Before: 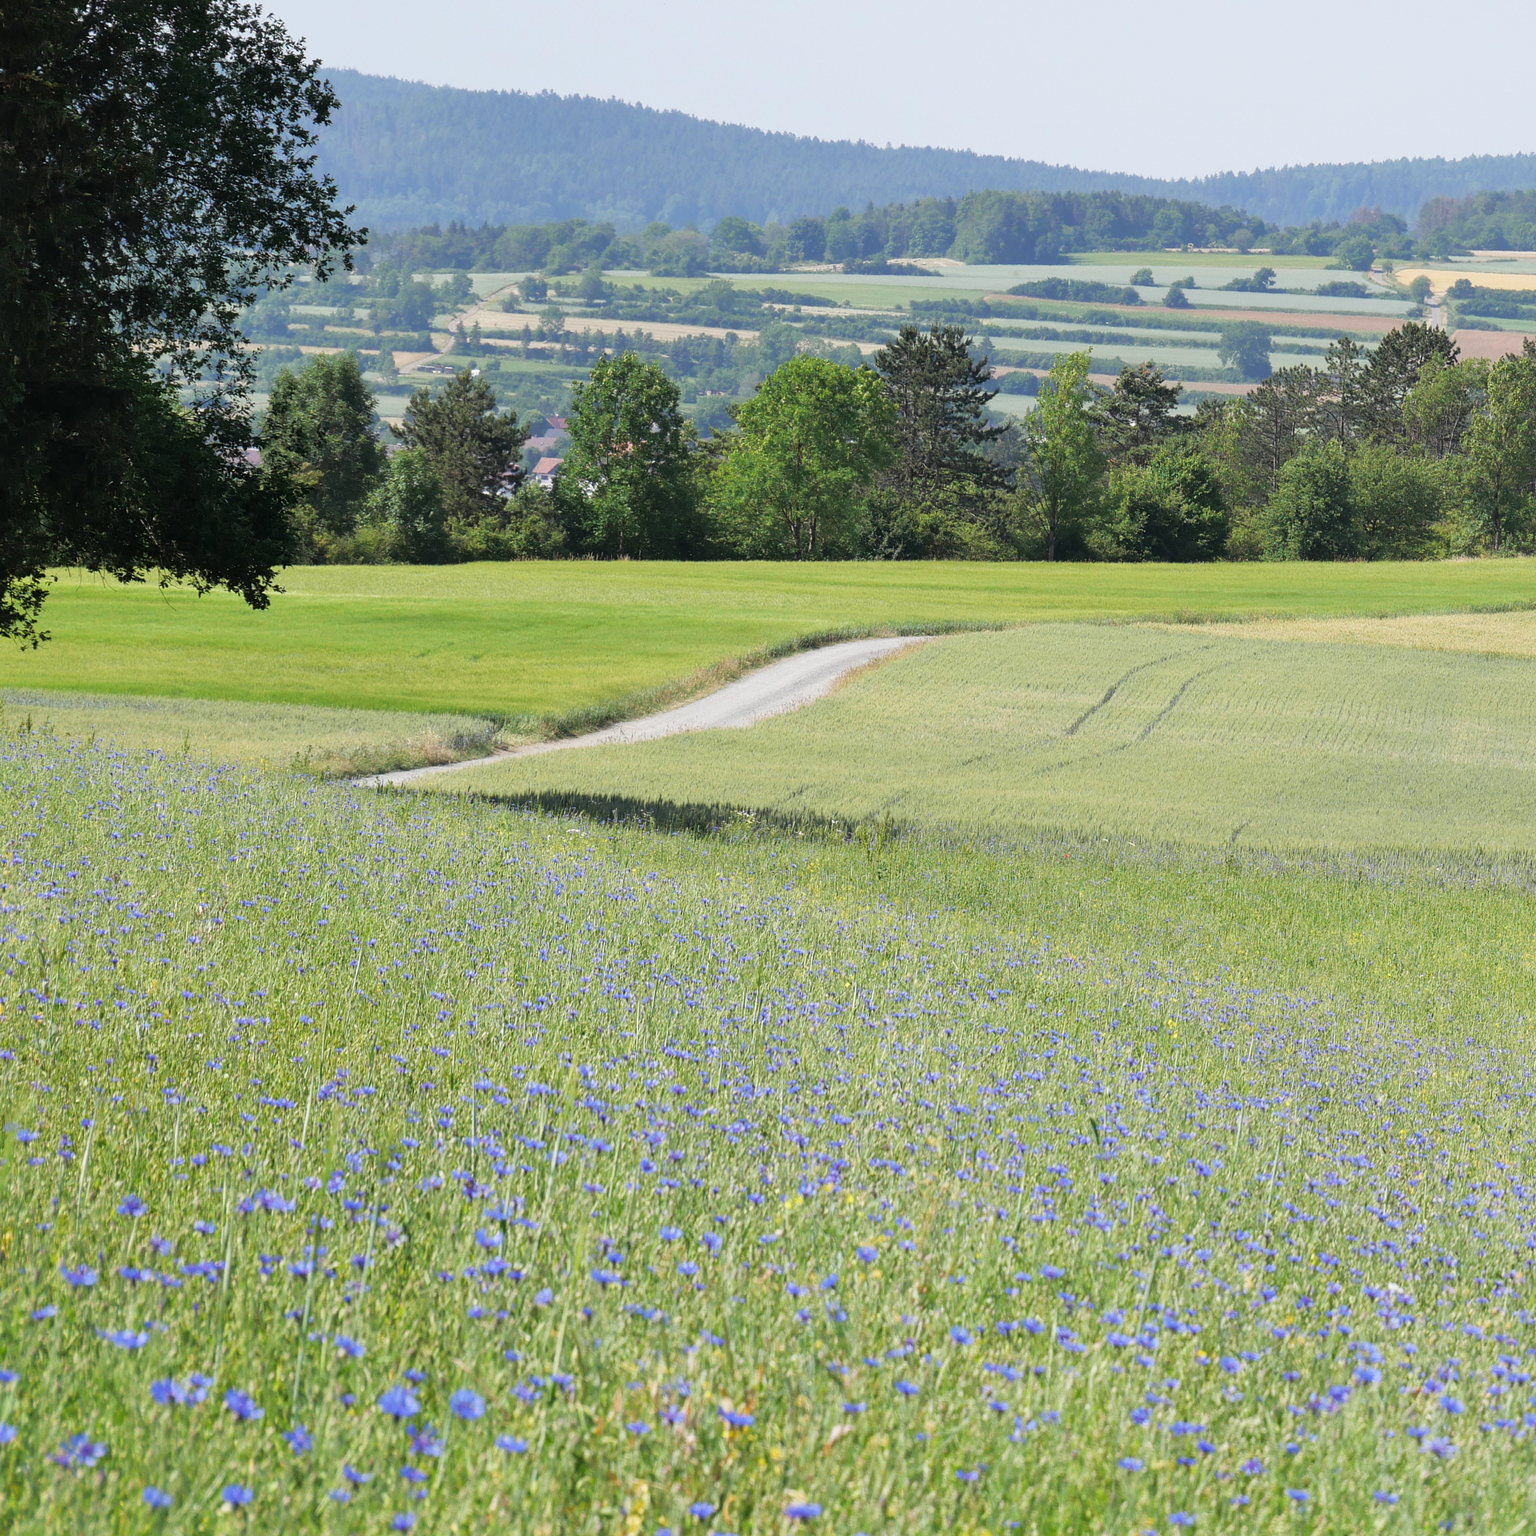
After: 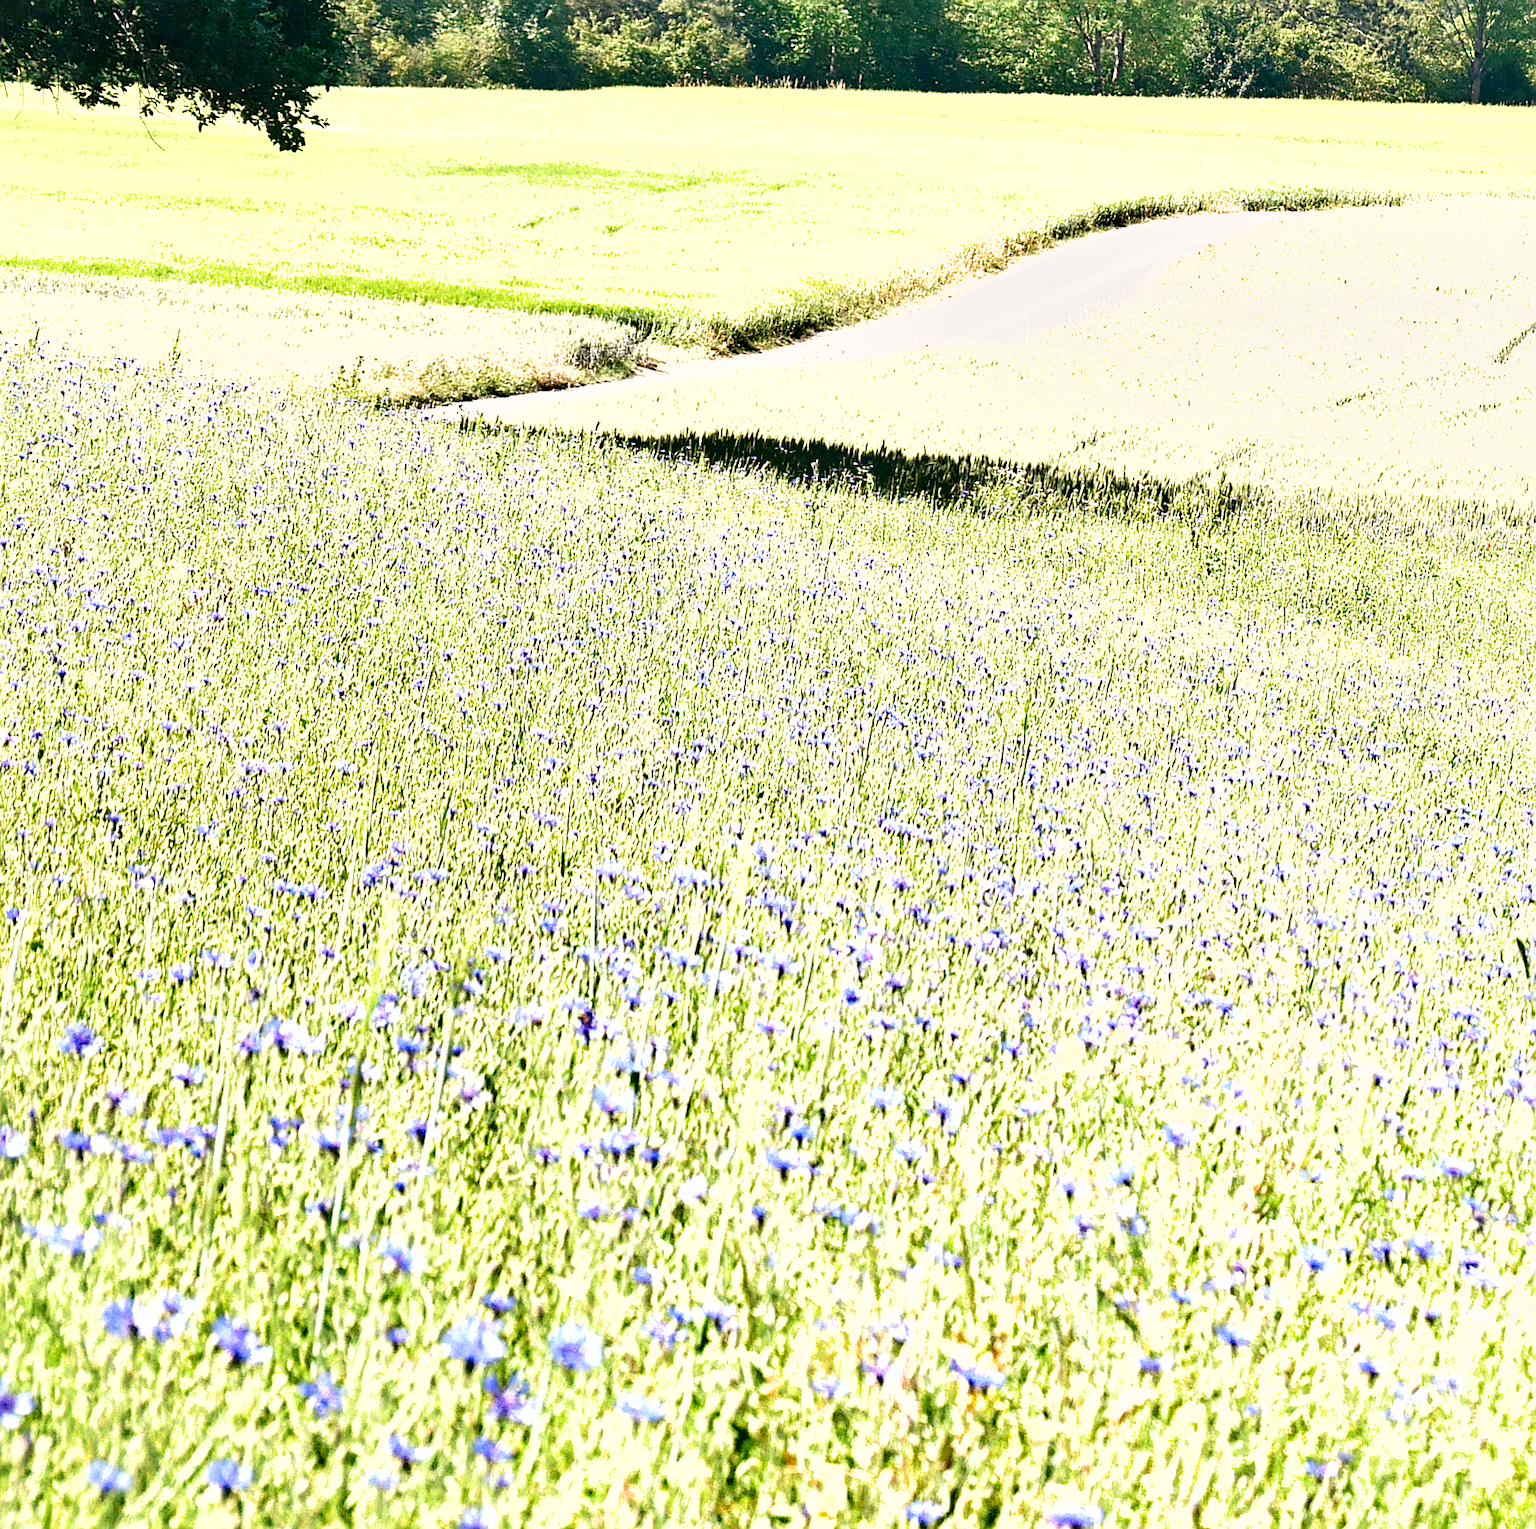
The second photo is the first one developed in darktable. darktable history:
sharpen: on, module defaults
color balance rgb: shadows lift › chroma 5.412%, shadows lift › hue 238.91°, highlights gain › chroma 3.003%, highlights gain › hue 54.71°, perceptual saturation grading › global saturation 20%, perceptual saturation grading › highlights -49.54%, perceptual saturation grading › shadows 26.088%, global vibrance 19.778%
crop and rotate: angle -1.18°, left 3.624%, top 32.083%, right 28.158%
shadows and highlights: soften with gaussian
exposure: black level correction 0.001, exposure 1.71 EV, compensate highlight preservation false
tone curve: curves: ch0 [(0, 0) (0.087, 0.054) (0.281, 0.245) (0.532, 0.514) (0.835, 0.818) (0.994, 0.955)]; ch1 [(0, 0) (0.27, 0.195) (0.406, 0.435) (0.452, 0.474) (0.495, 0.5) (0.514, 0.508) (0.537, 0.556) (0.654, 0.689) (1, 1)]; ch2 [(0, 0) (0.269, 0.299) (0.459, 0.441) (0.498, 0.499) (0.523, 0.52) (0.551, 0.549) (0.633, 0.625) (0.659, 0.681) (0.718, 0.764) (1, 1)], preserve colors none
